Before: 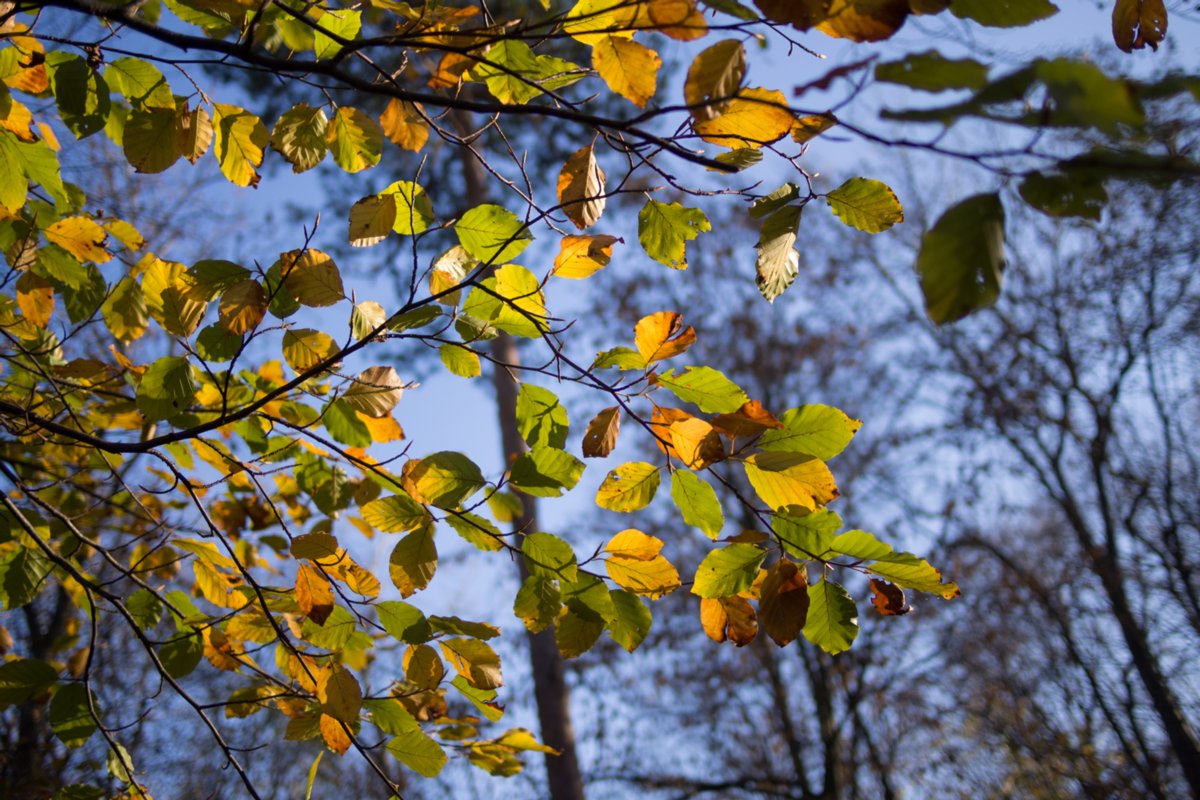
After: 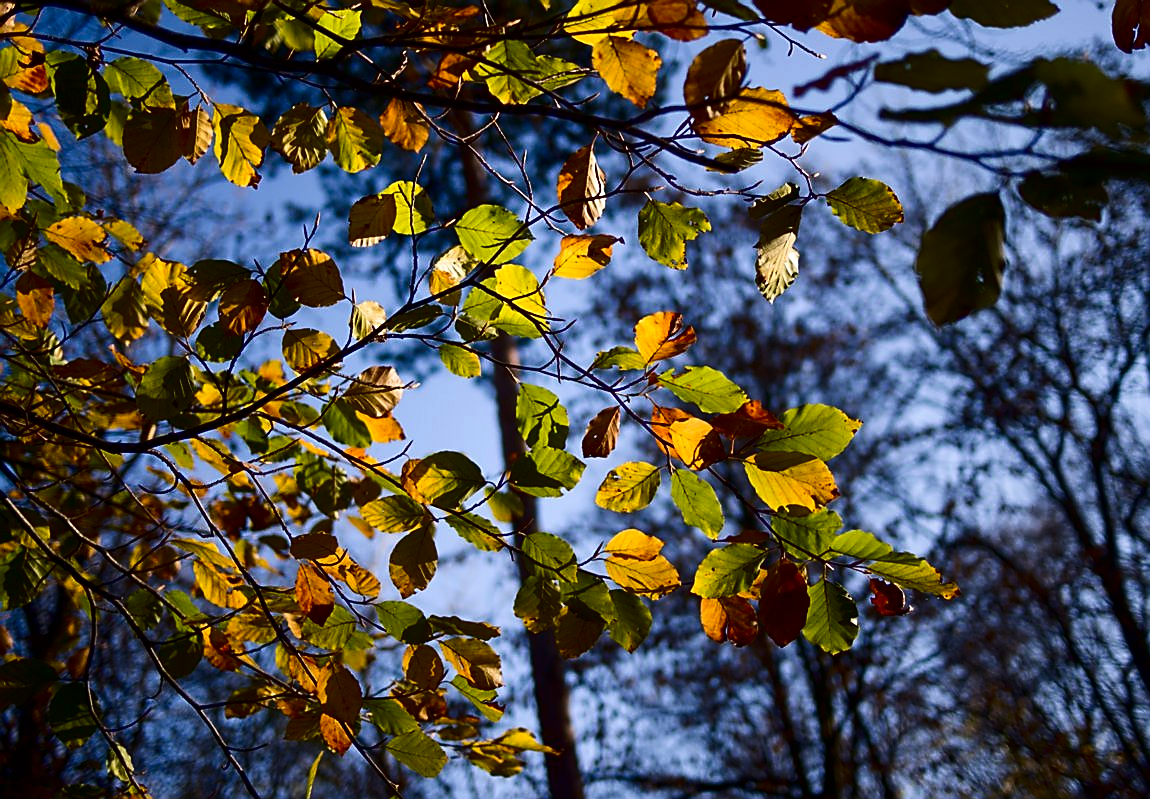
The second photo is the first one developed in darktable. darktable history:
sharpen: radius 1.4, amount 1.25, threshold 0.7
crop: right 4.126%, bottom 0.031%
contrast brightness saturation: contrast 0.24, brightness -0.24, saturation 0.14
